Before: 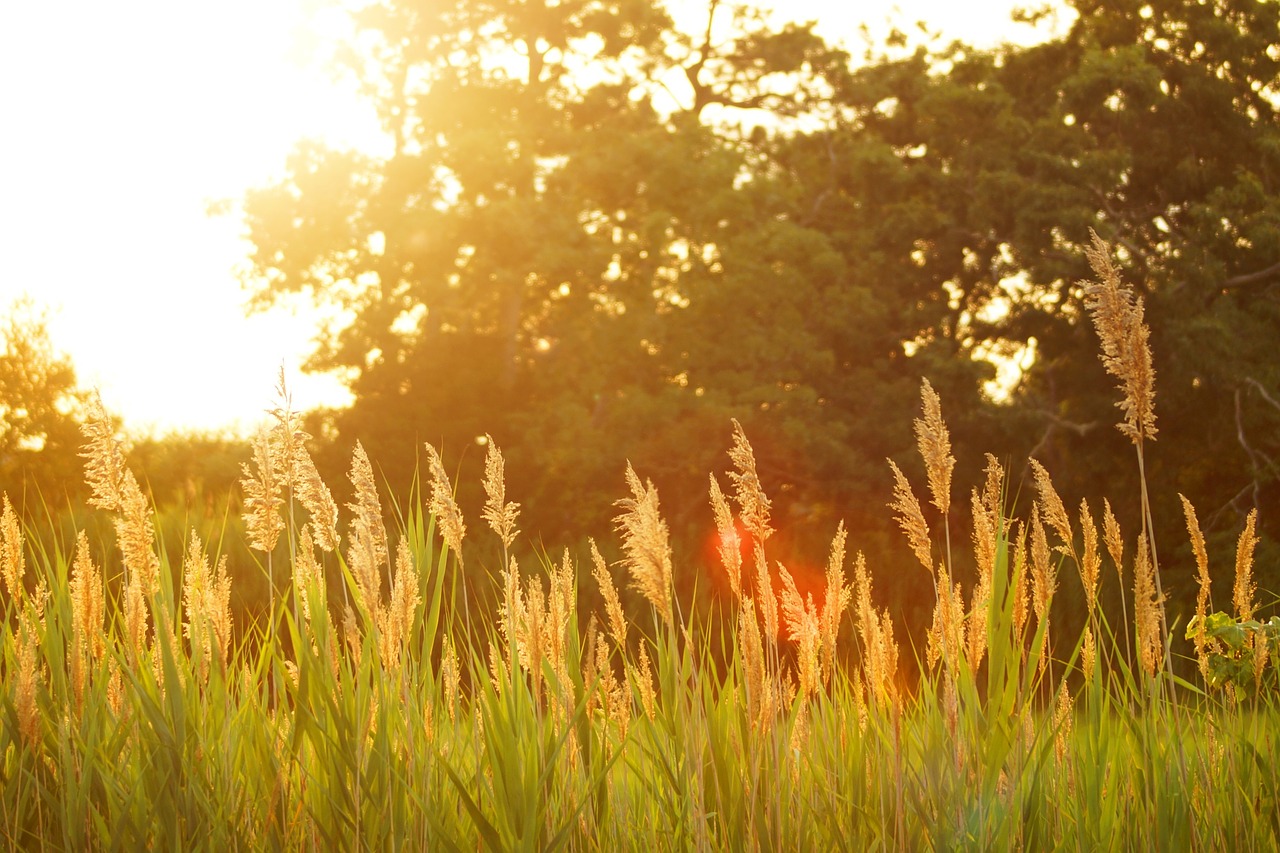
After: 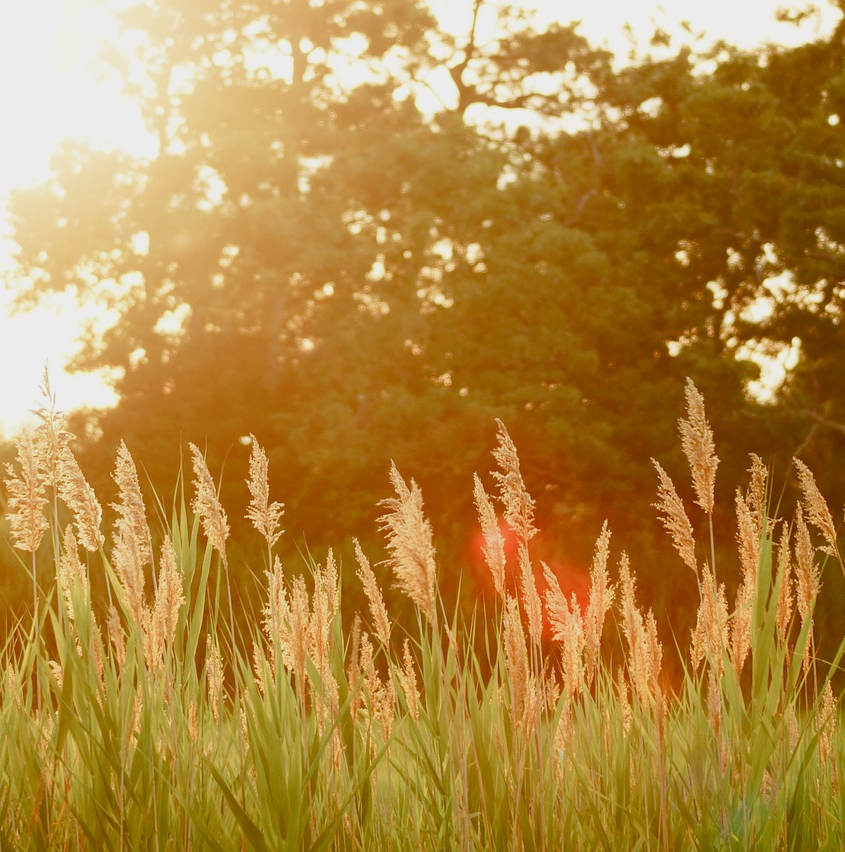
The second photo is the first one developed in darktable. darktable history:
crop and rotate: left 18.442%, right 15.508%
color balance rgb: shadows lift › chroma 1%, shadows lift › hue 113°, highlights gain › chroma 0.2%, highlights gain › hue 333°, perceptual saturation grading › global saturation 20%, perceptual saturation grading › highlights -50%, perceptual saturation grading › shadows 25%, contrast -10%
